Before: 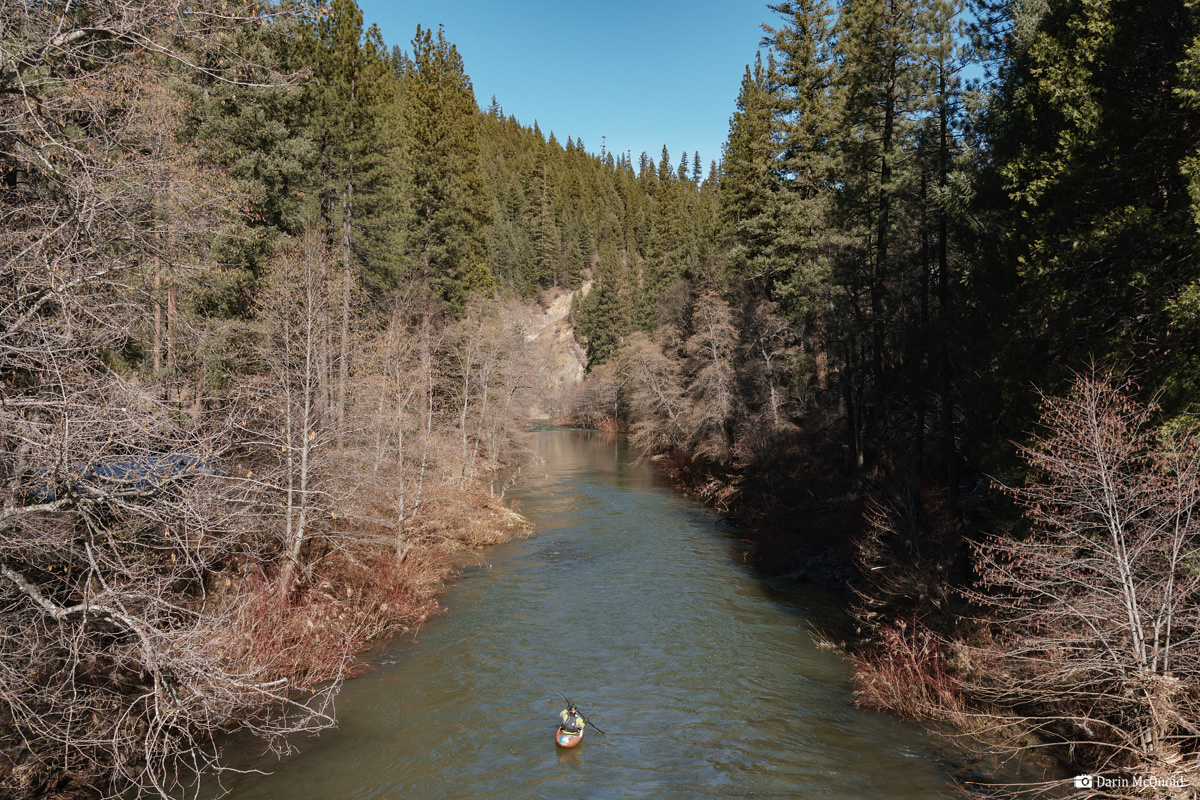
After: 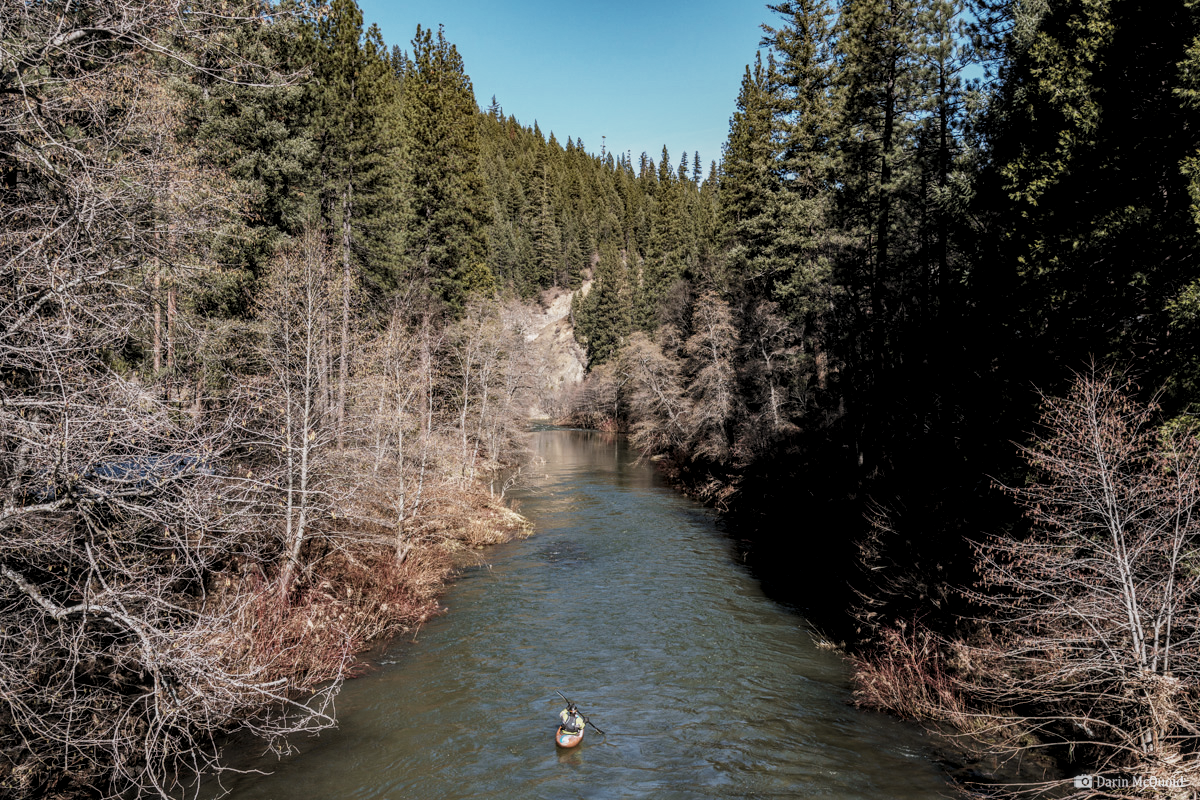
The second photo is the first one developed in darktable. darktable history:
white balance: red 0.983, blue 1.036
local contrast: highlights 0%, shadows 0%, detail 133%
levels: levels [0.116, 0.574, 1]
base curve: curves: ch0 [(0, 0) (0.088, 0.125) (0.176, 0.251) (0.354, 0.501) (0.613, 0.749) (1, 0.877)], preserve colors none
